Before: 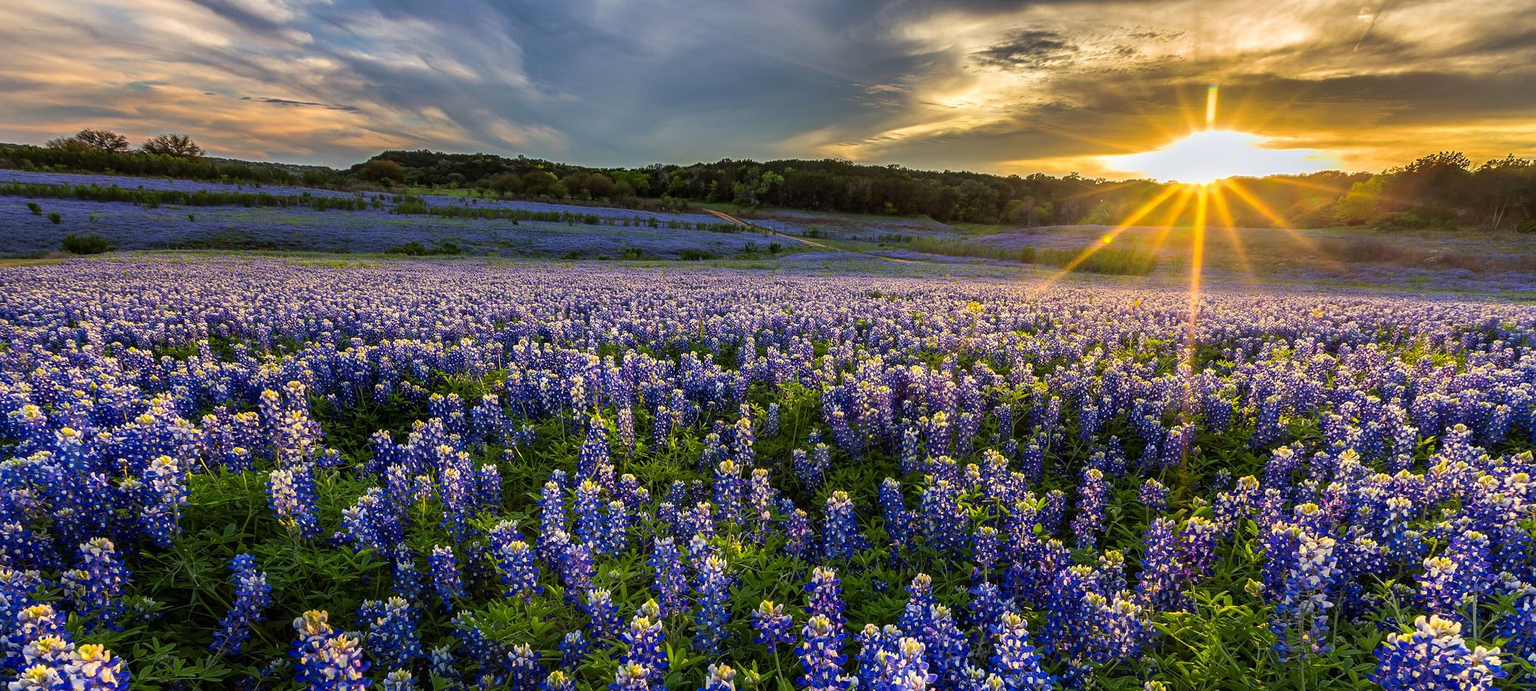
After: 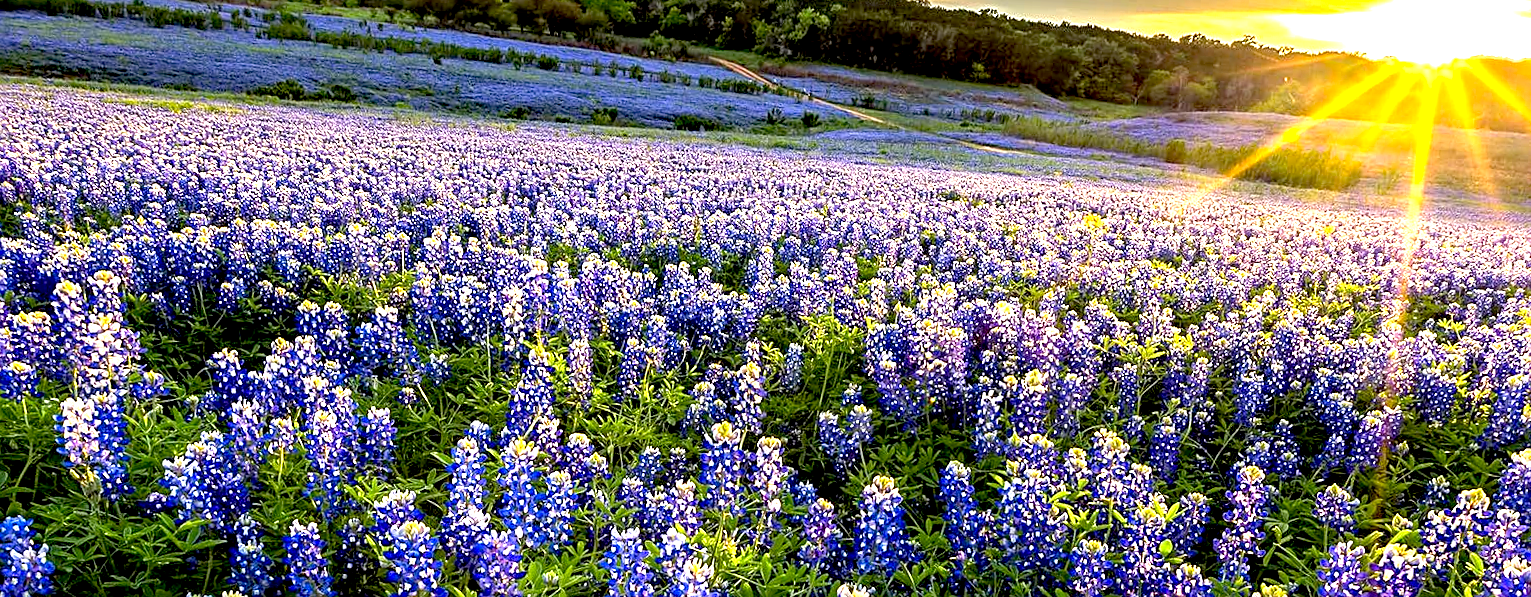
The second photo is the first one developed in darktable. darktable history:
white balance: red 1.004, blue 1.024
sharpen: on, module defaults
exposure: black level correction 0.009, exposure 1.425 EV, compensate highlight preservation false
haze removal: compatibility mode true, adaptive false
crop and rotate: angle -3.37°, left 9.79%, top 20.73%, right 12.42%, bottom 11.82%
